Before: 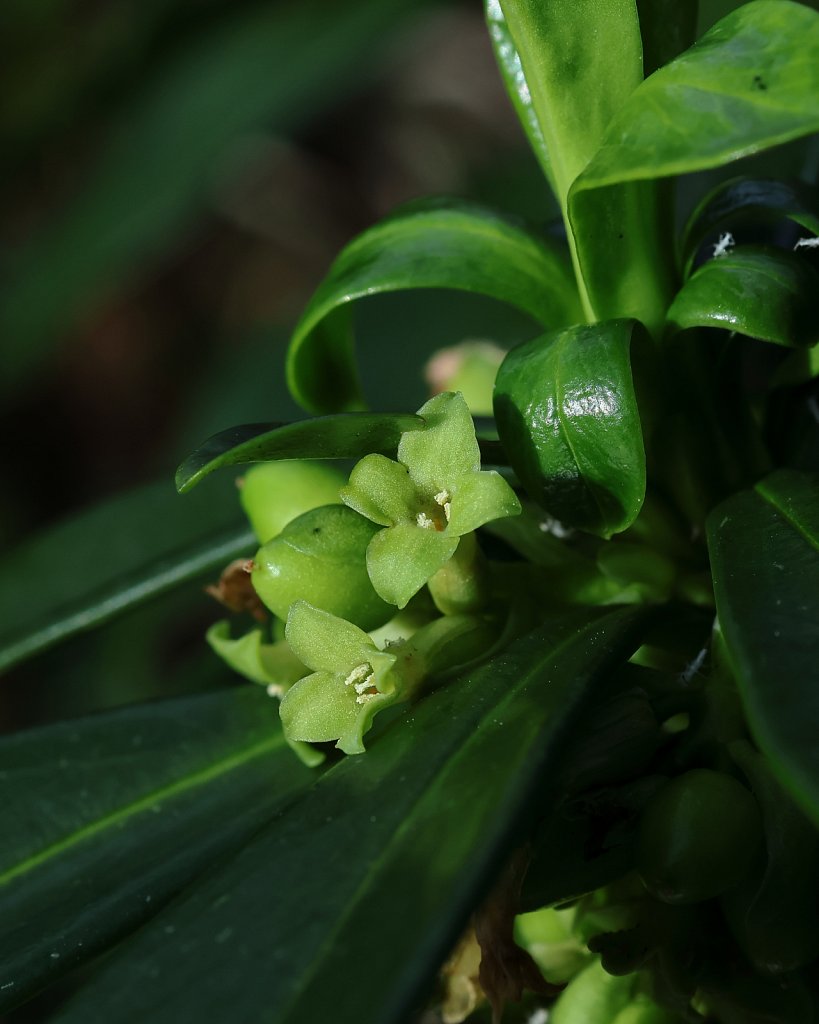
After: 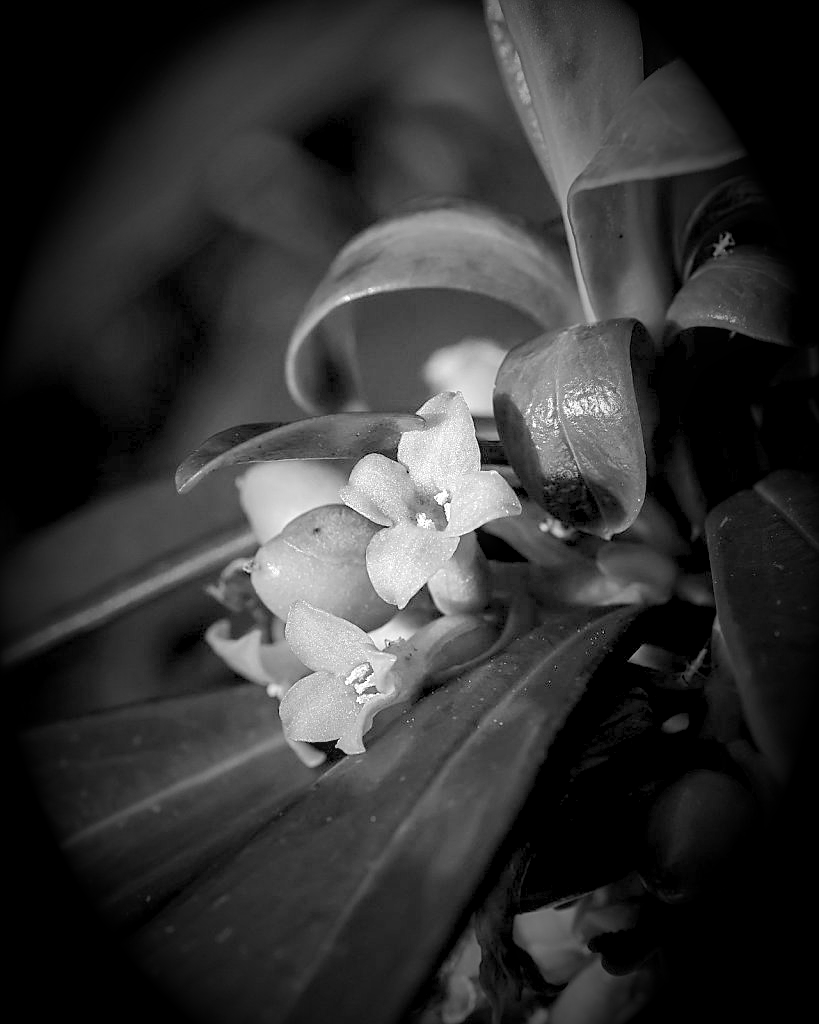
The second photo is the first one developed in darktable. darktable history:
exposure: black level correction 0, exposure 0.7 EV, compensate exposure bias true, compensate highlight preservation false
color correction: highlights a* 0.003, highlights b* -0.283
local contrast: on, module defaults
vignetting: fall-off start 15.9%, fall-off radius 100%, brightness -1, saturation 0.5, width/height ratio 0.719
sharpen: on, module defaults
shadows and highlights: shadows 4.1, highlights -17.6, soften with gaussian
levels: levels [0.072, 0.414, 0.976]
monochrome: on, module defaults
